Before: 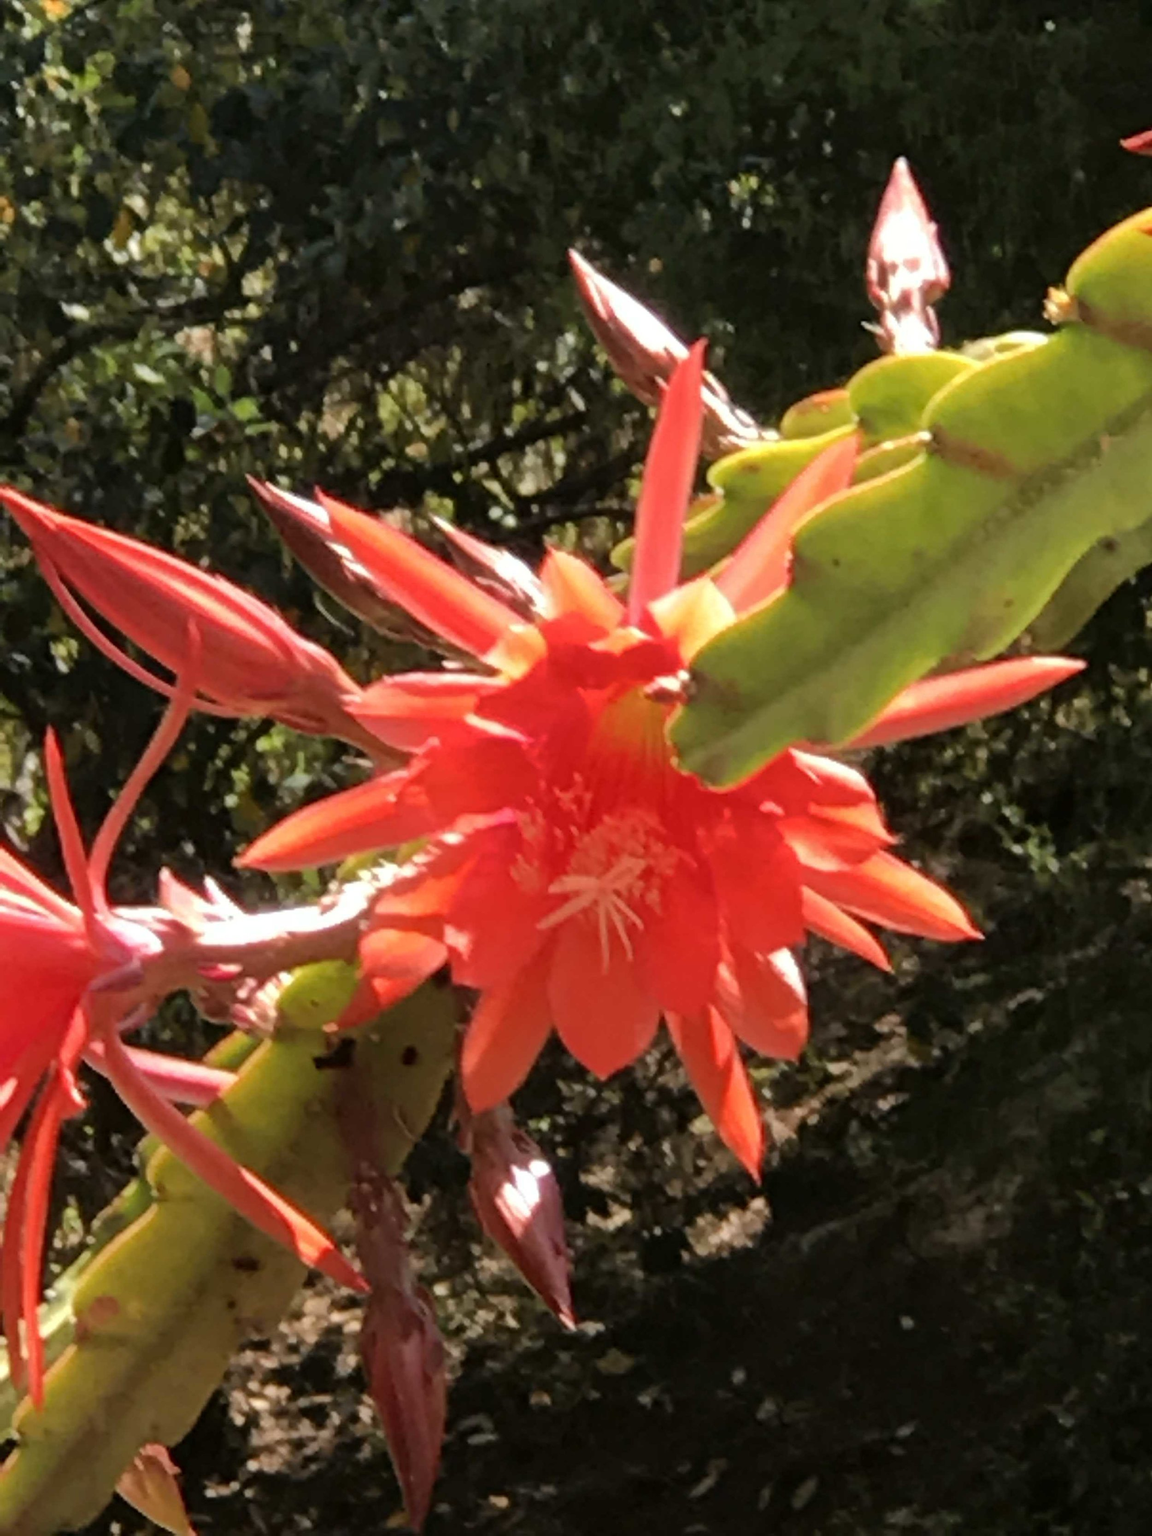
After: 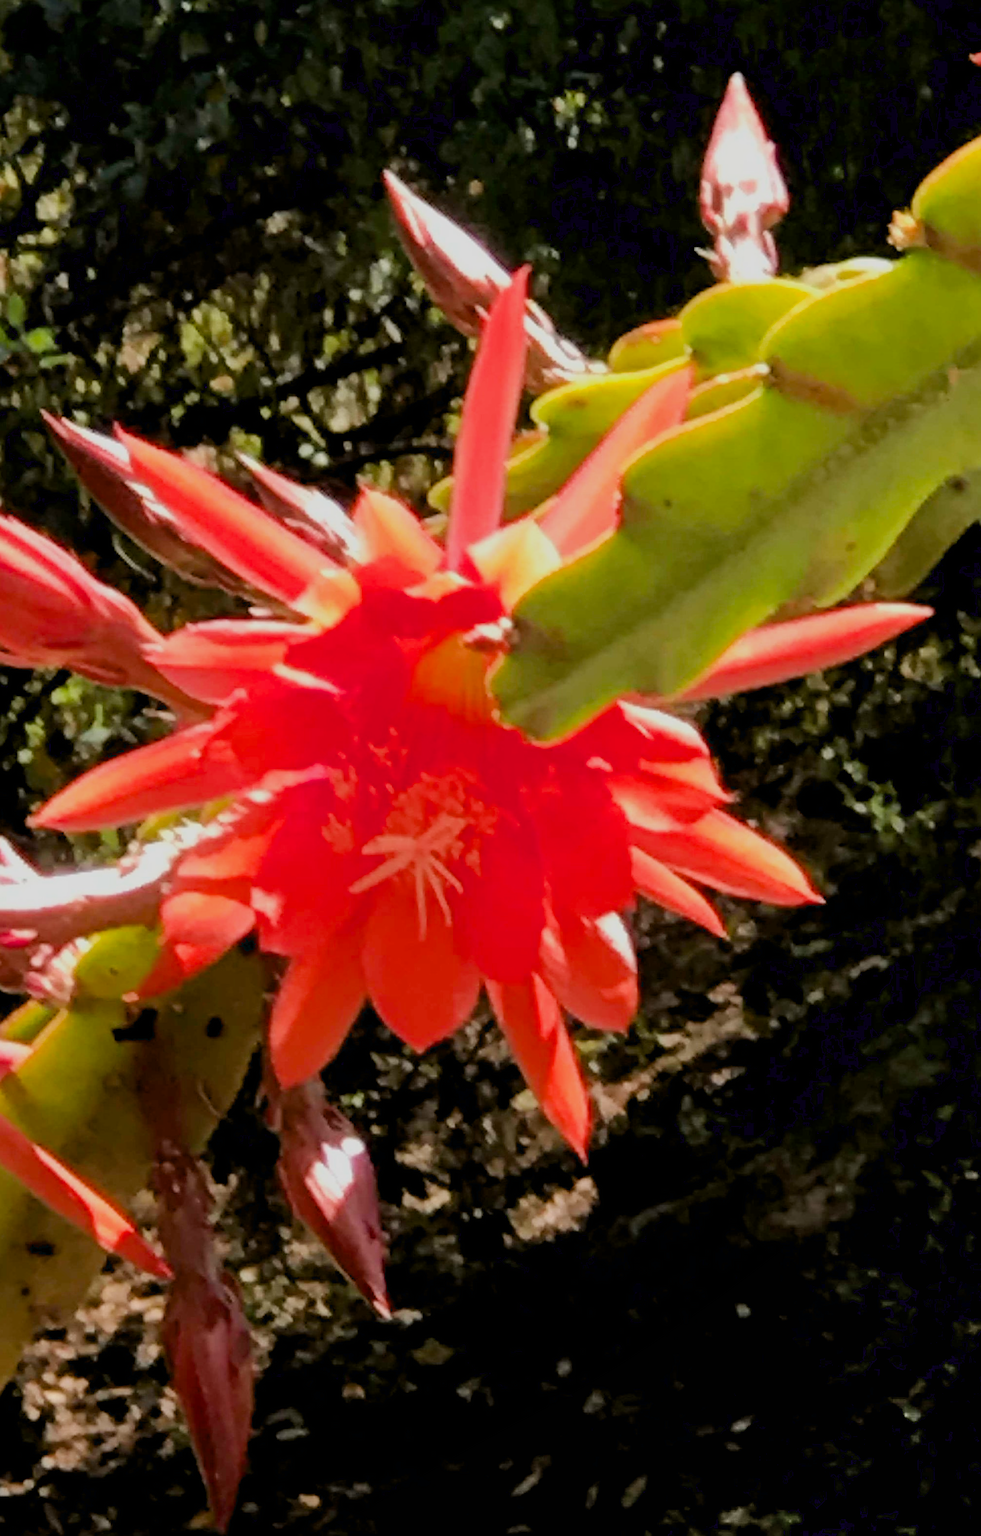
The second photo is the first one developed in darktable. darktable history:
filmic rgb: black relative exposure -7.65 EV, white relative exposure 4.56 EV, threshold 3.03 EV, hardness 3.61, contrast in shadows safe, enable highlight reconstruction true
crop and rotate: left 18.094%, top 5.821%, right 1.701%
shadows and highlights: radius 332.57, shadows 53.53, highlights -99.71, compress 94.55%, soften with gaussian
exposure: black level correction 0.007, exposure 0.156 EV, compensate exposure bias true, compensate highlight preservation false
sharpen: on, module defaults
